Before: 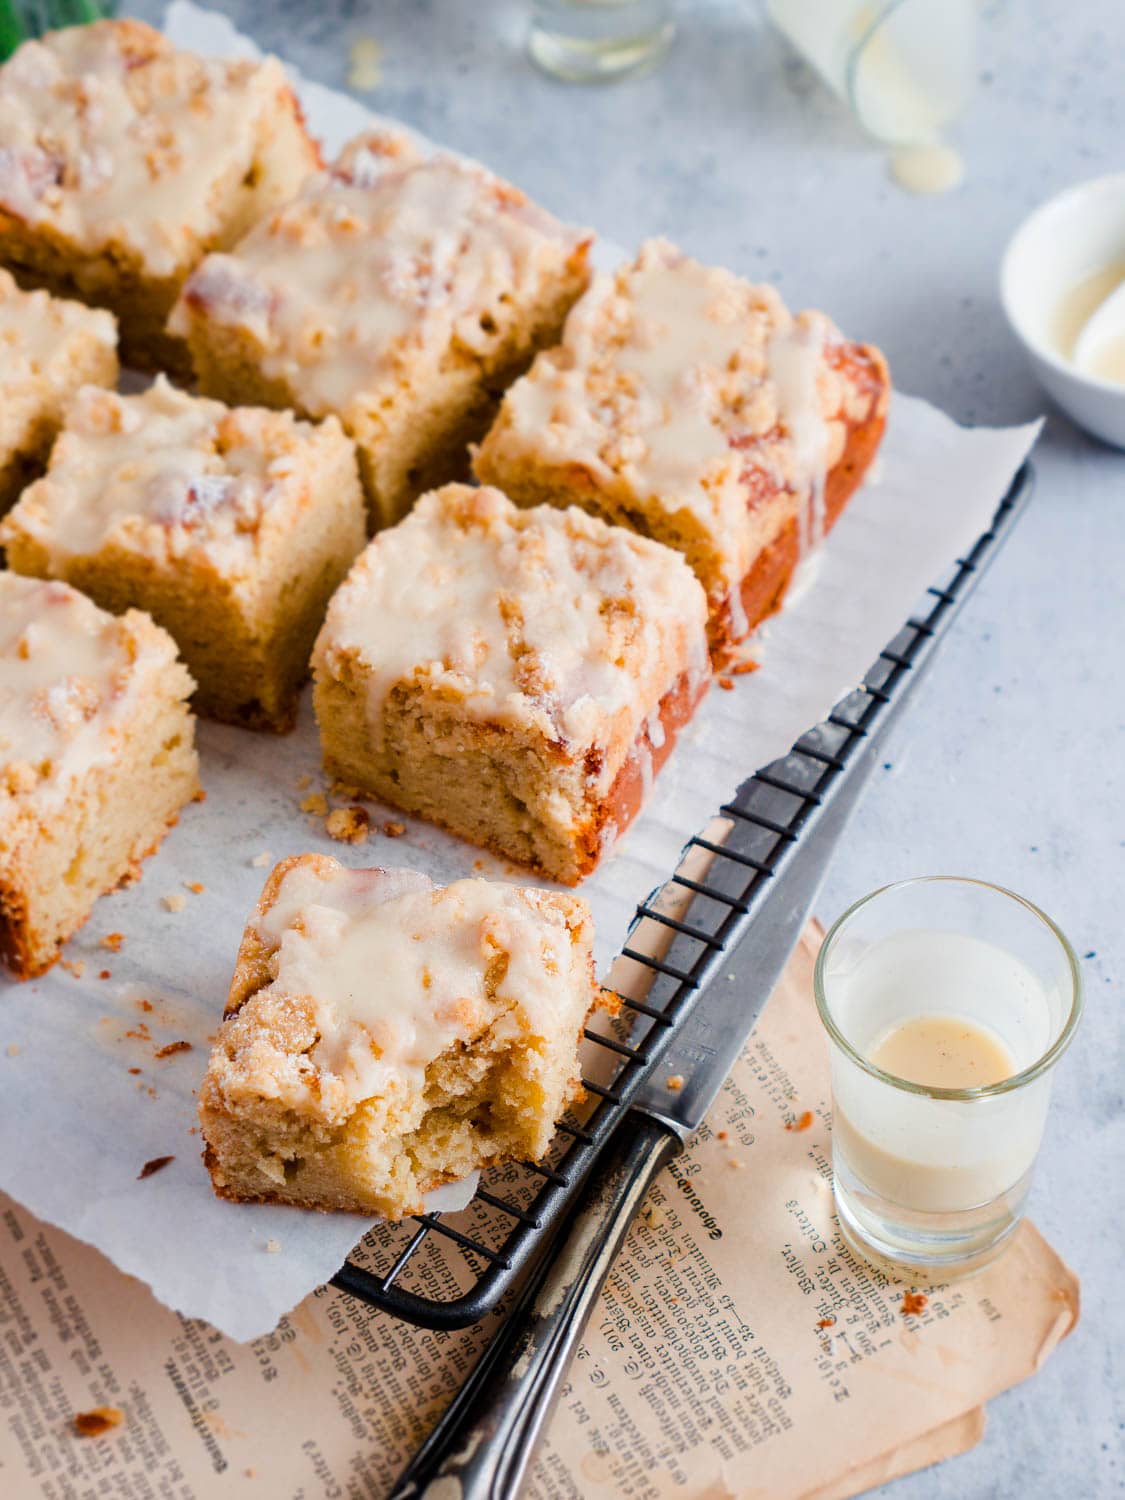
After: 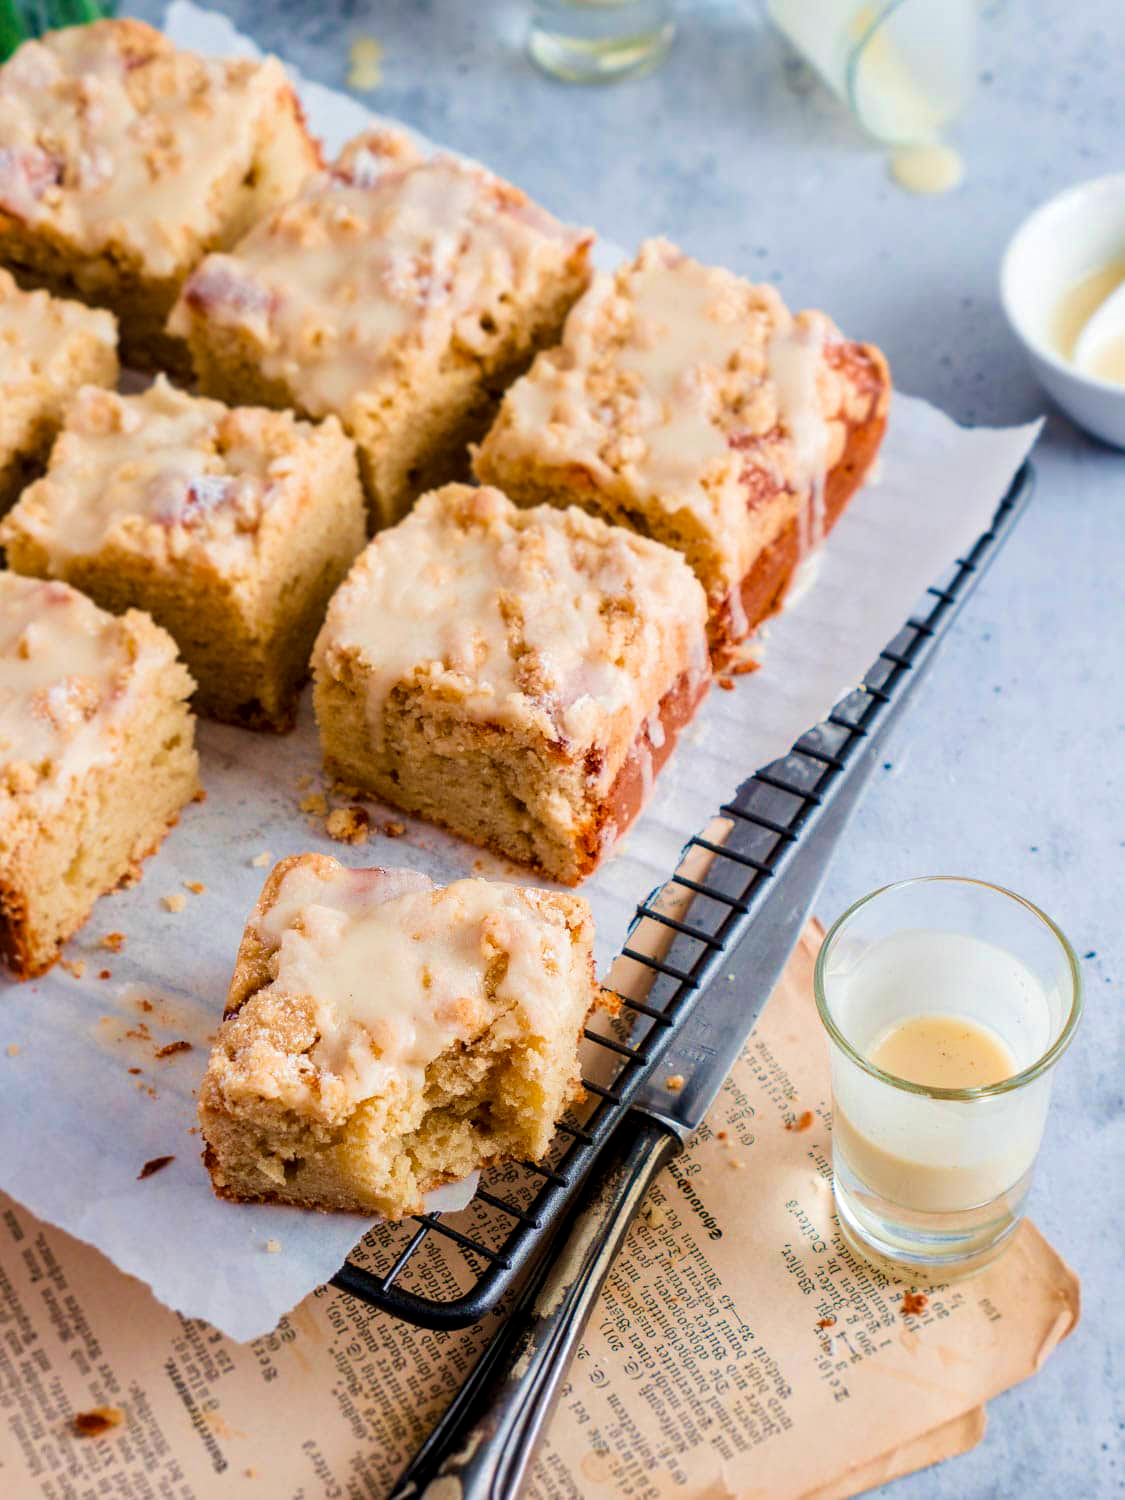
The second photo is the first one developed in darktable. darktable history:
tone equalizer: edges refinement/feathering 500, mask exposure compensation -1.57 EV, preserve details guided filter
local contrast: on, module defaults
velvia: strength 49.53%
